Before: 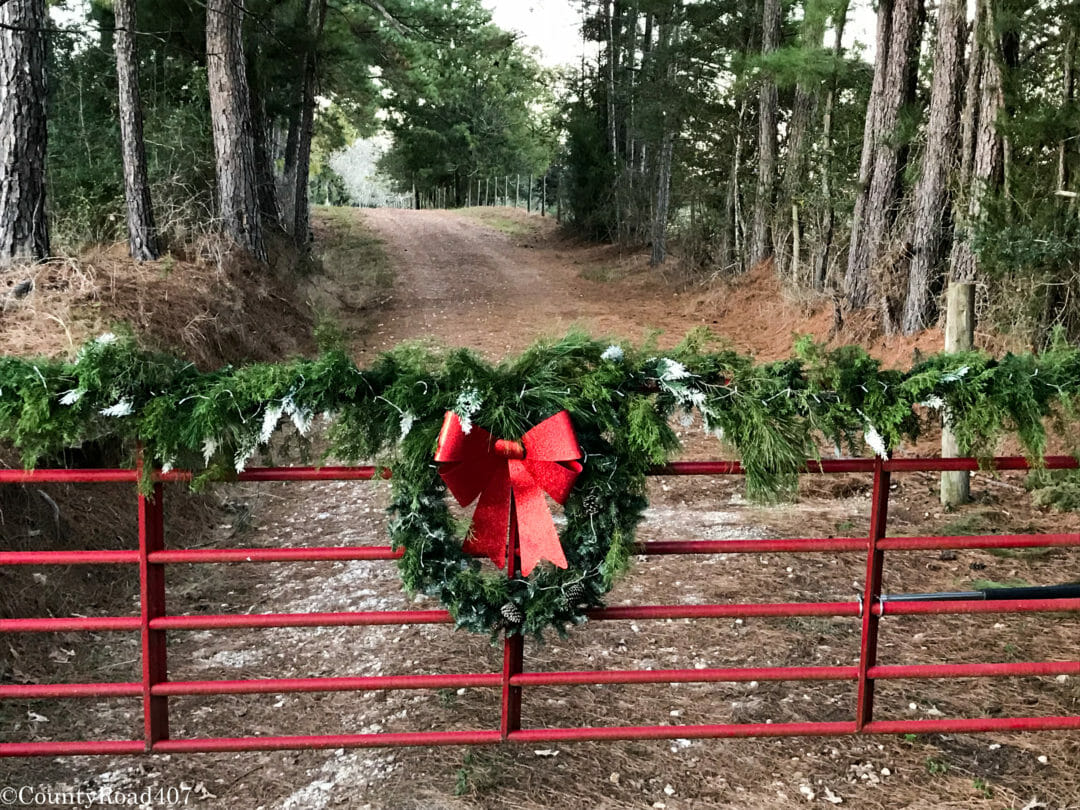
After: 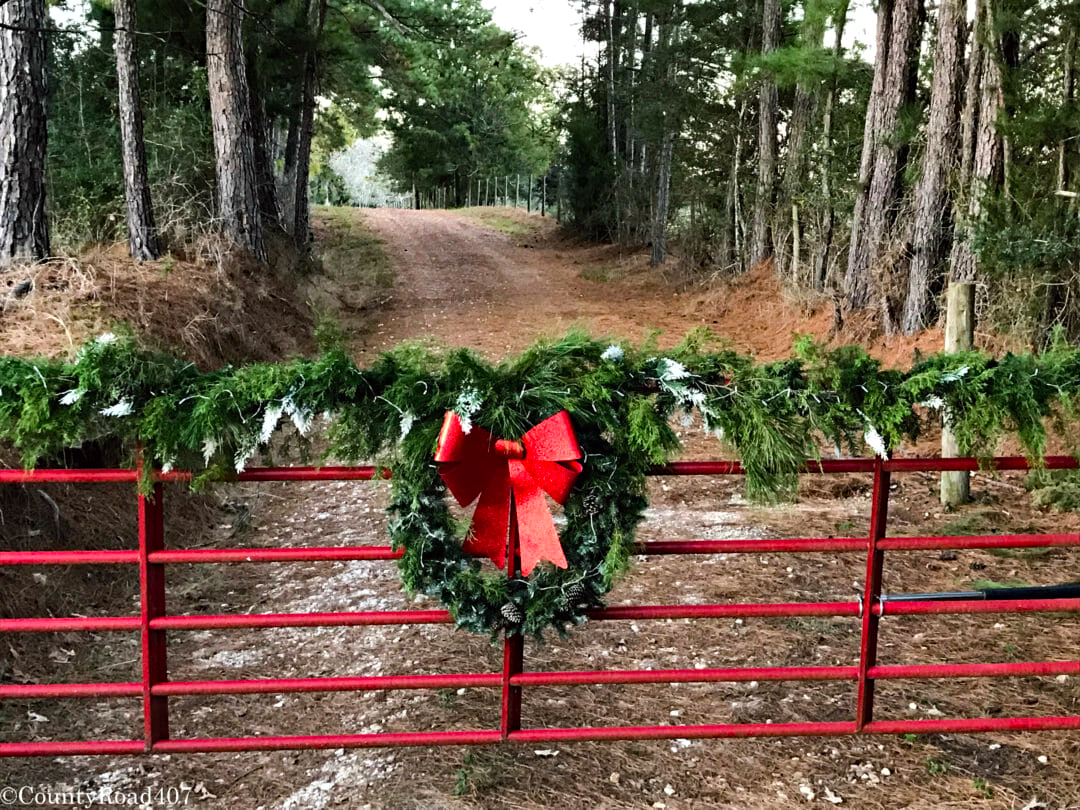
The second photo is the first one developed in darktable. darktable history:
haze removal: strength 0.29, distance 0.25, compatibility mode true, adaptive false
shadows and highlights: radius 125.46, shadows 30.51, highlights -30.51, low approximation 0.01, soften with gaussian
color balance: lift [1, 1, 0.999, 1.001], gamma [1, 1.003, 1.005, 0.995], gain [1, 0.992, 0.988, 1.012], contrast 5%, output saturation 110%
white balance: emerald 1
